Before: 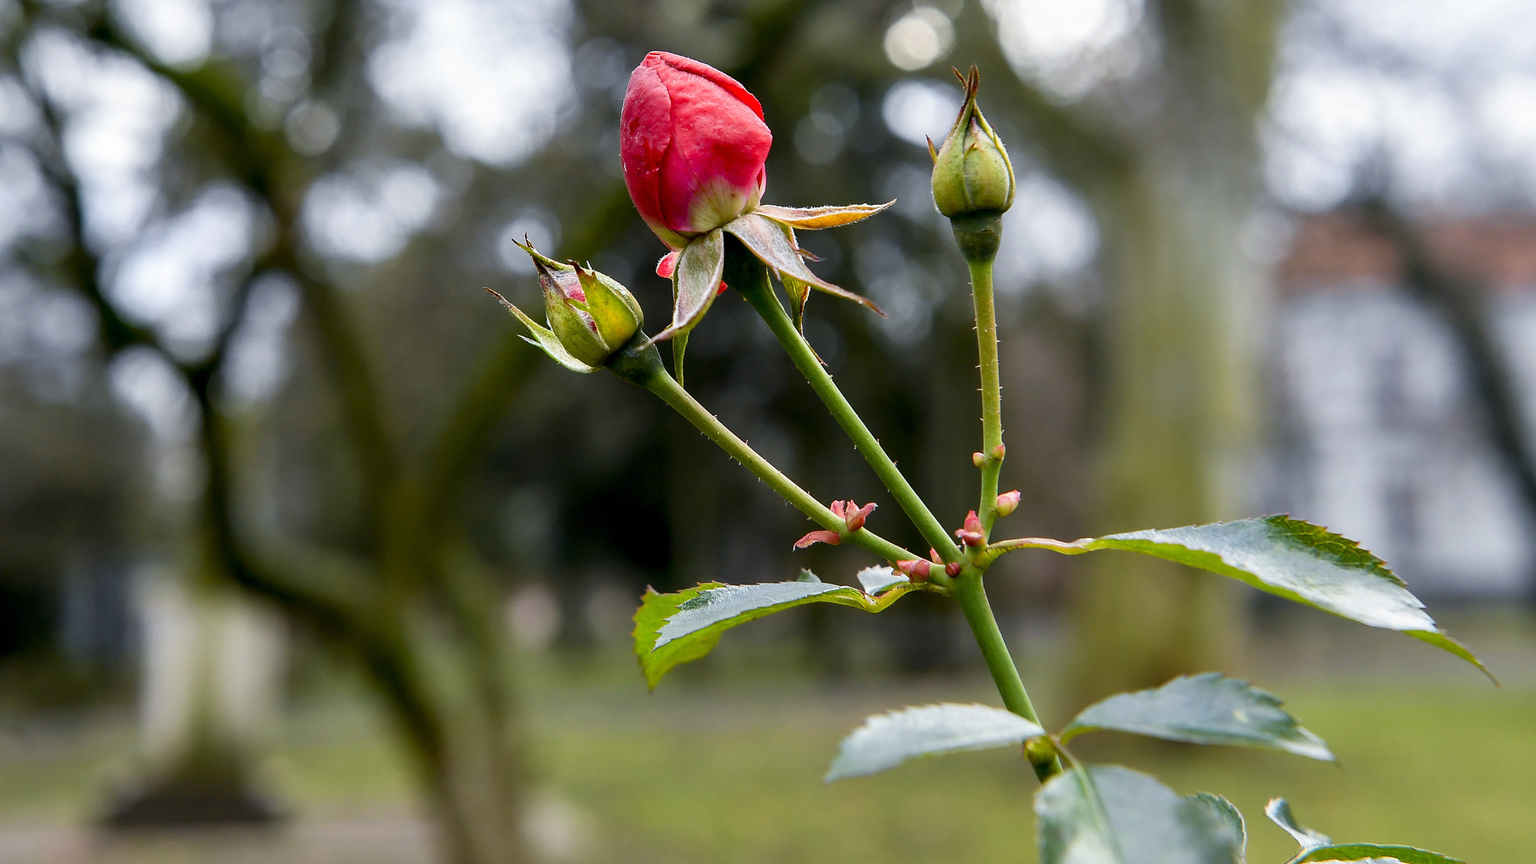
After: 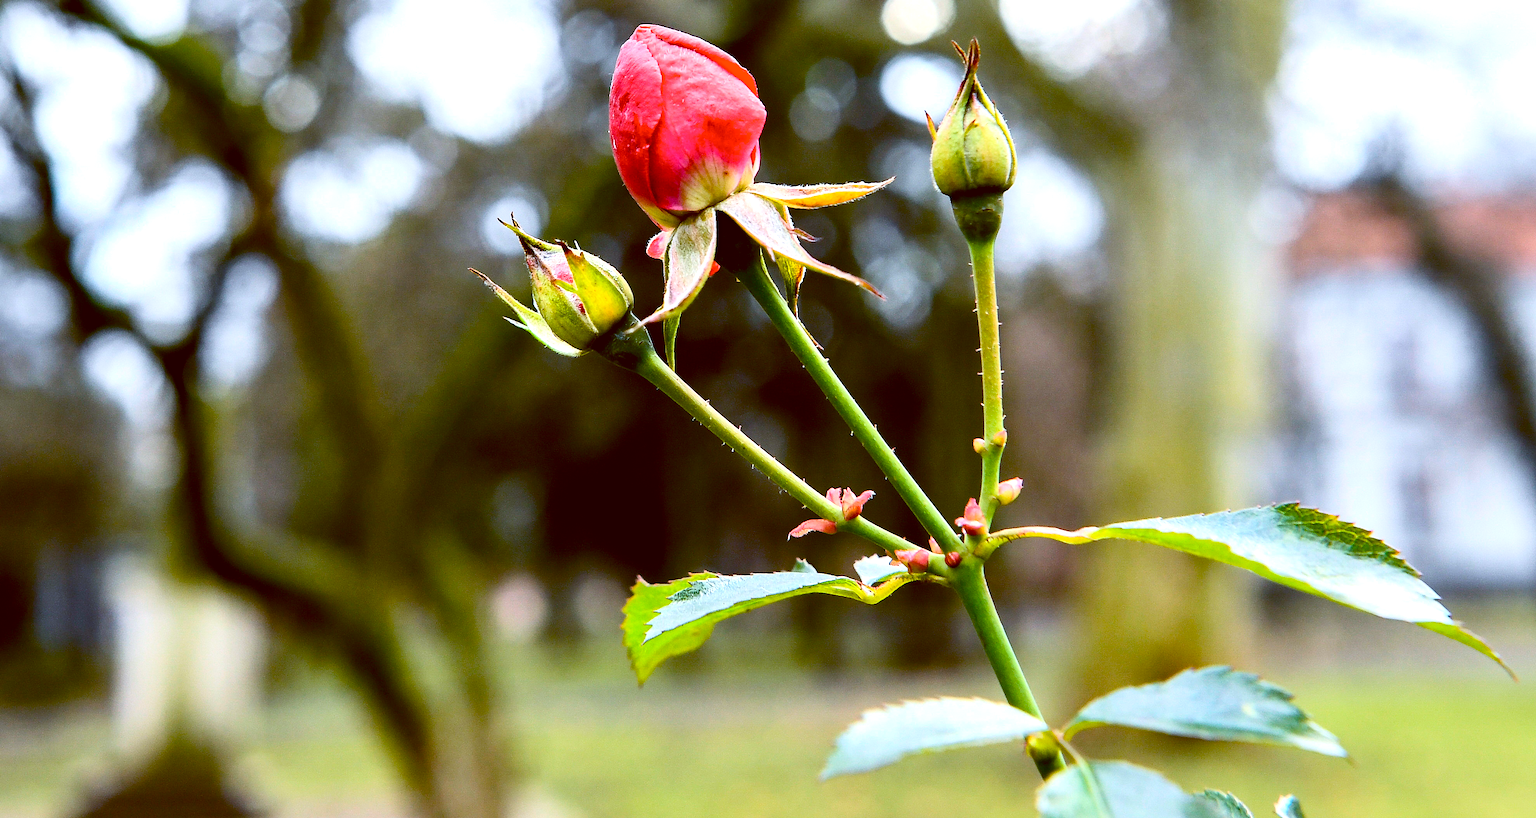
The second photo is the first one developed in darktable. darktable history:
exposure: black level correction 0, exposure 0.7 EV, compensate highlight preservation false
rgb levels: preserve colors max RGB
contrast brightness saturation: contrast 0.24, brightness 0.09
haze removal: compatibility mode true, adaptive false
color balance: lift [1, 1.015, 1.004, 0.985], gamma [1, 0.958, 0.971, 1.042], gain [1, 0.956, 0.977, 1.044]
crop: left 1.964%, top 3.251%, right 1.122%, bottom 4.933%
